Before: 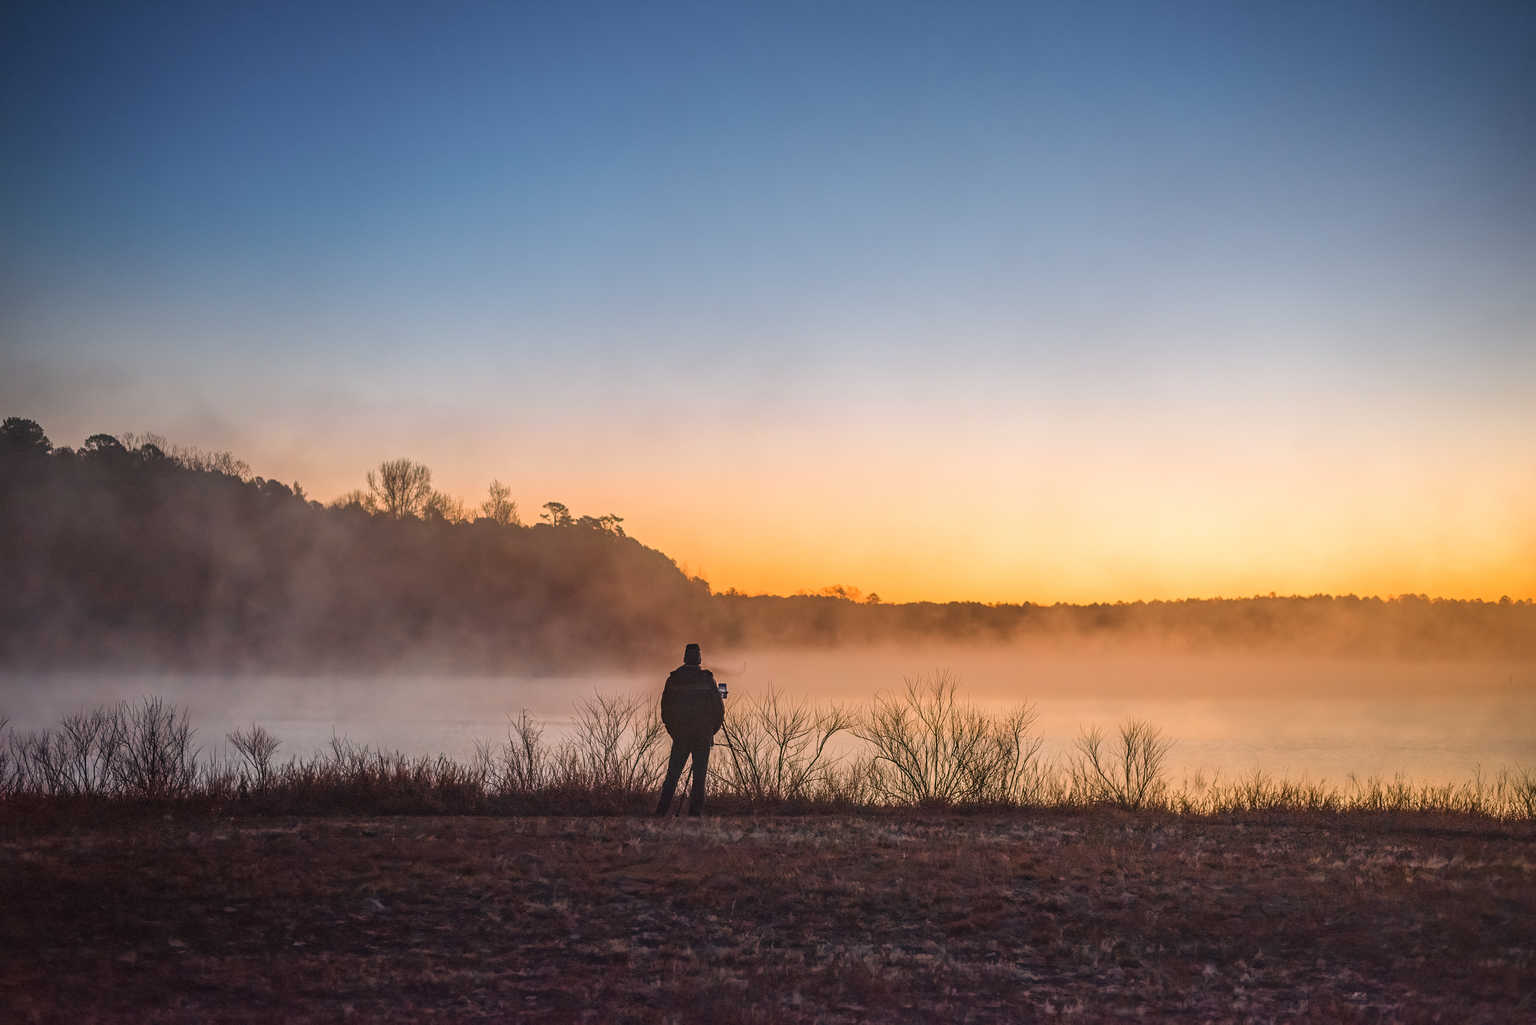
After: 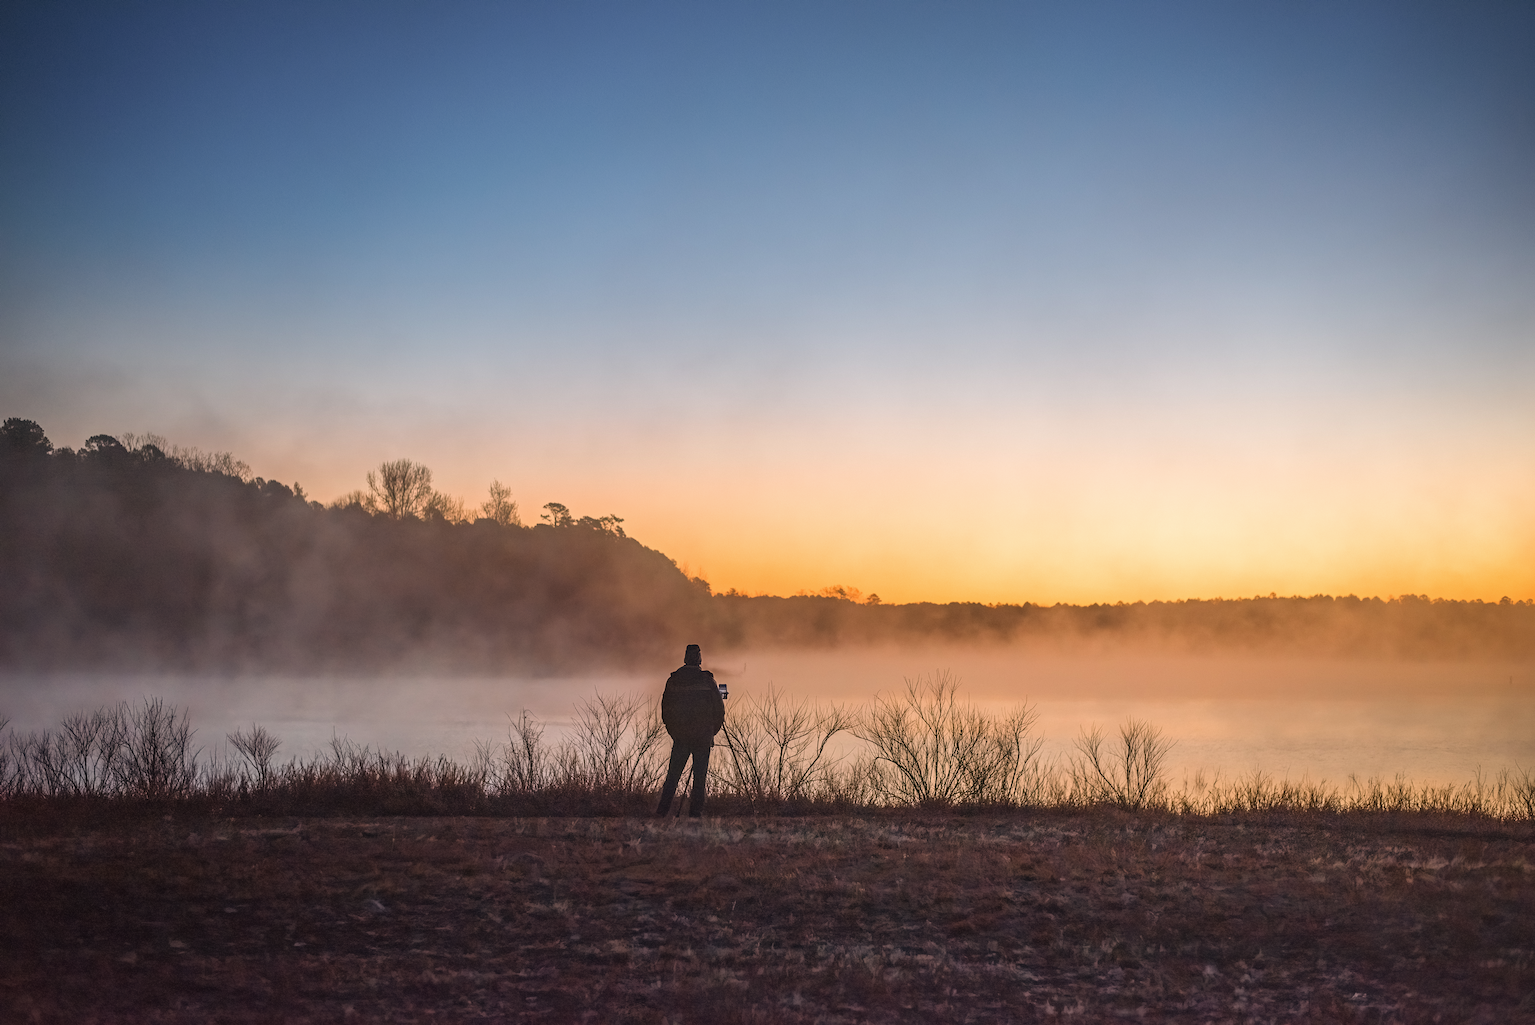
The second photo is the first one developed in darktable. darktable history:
contrast brightness saturation: saturation -0.068
